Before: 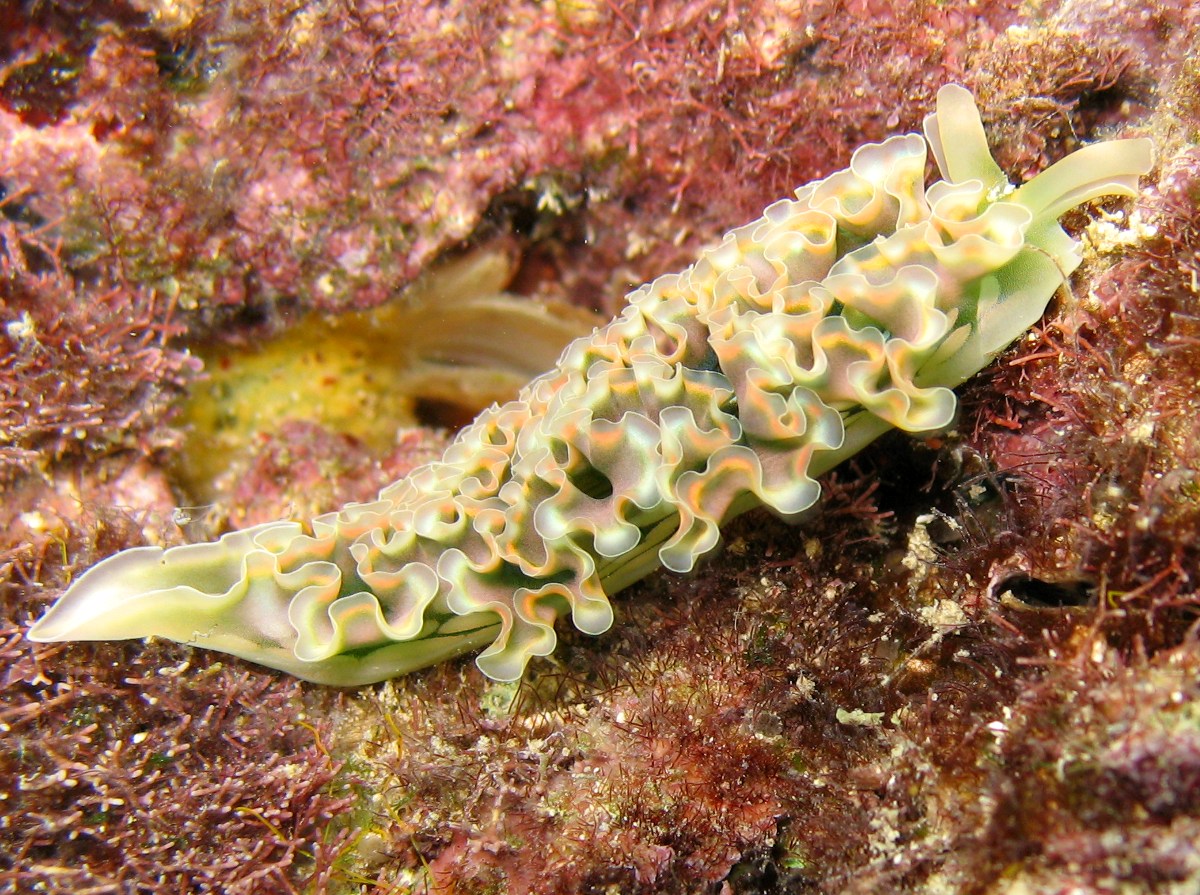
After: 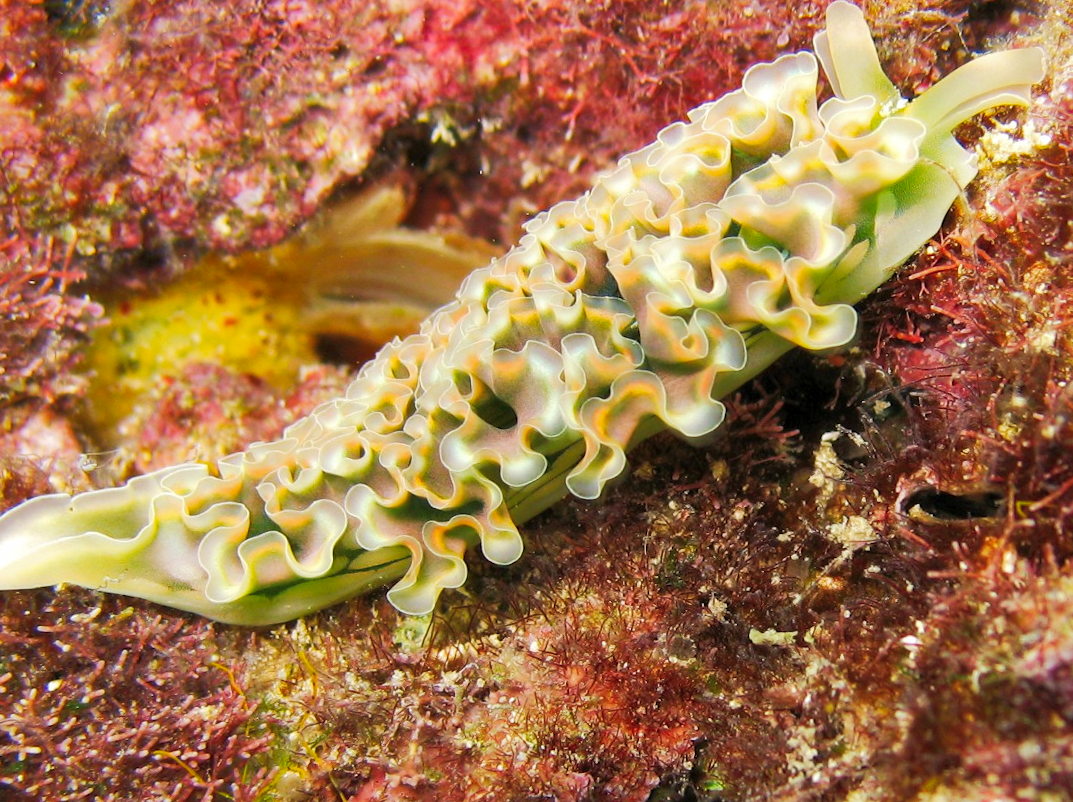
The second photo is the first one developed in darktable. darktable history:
crop and rotate: angle 2.22°, left 5.988%, top 5.71%
tone curve: curves: ch0 [(0, 0) (0.003, 0.003) (0.011, 0.012) (0.025, 0.023) (0.044, 0.04) (0.069, 0.056) (0.1, 0.082) (0.136, 0.107) (0.177, 0.144) (0.224, 0.186) (0.277, 0.237) (0.335, 0.297) (0.399, 0.37) (0.468, 0.465) (0.543, 0.567) (0.623, 0.68) (0.709, 0.782) (0.801, 0.86) (0.898, 0.924) (1, 1)], preserve colors none
shadows and highlights: highlights color adjustment 45.69%
